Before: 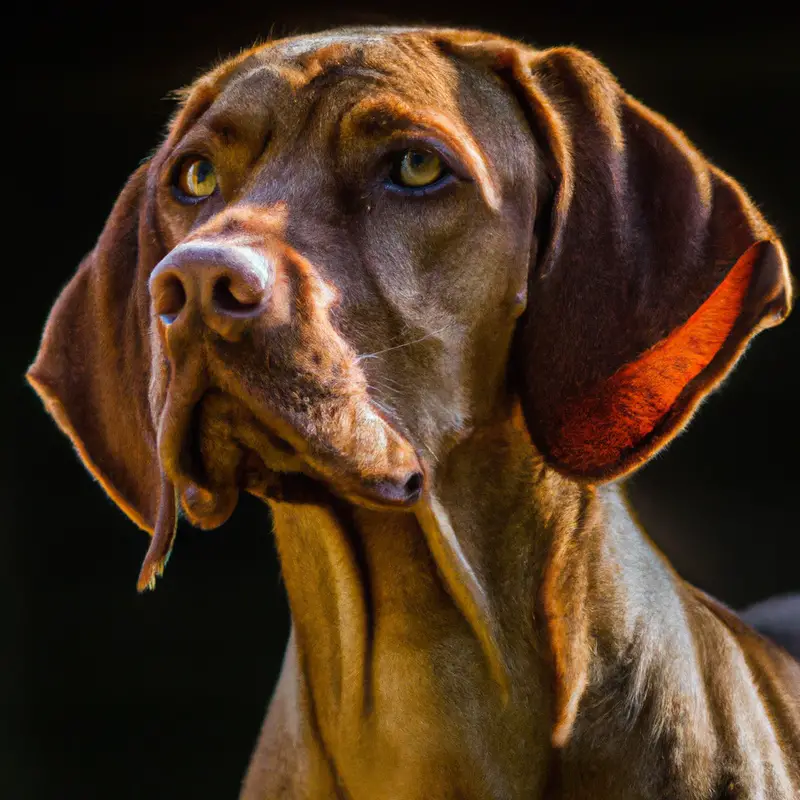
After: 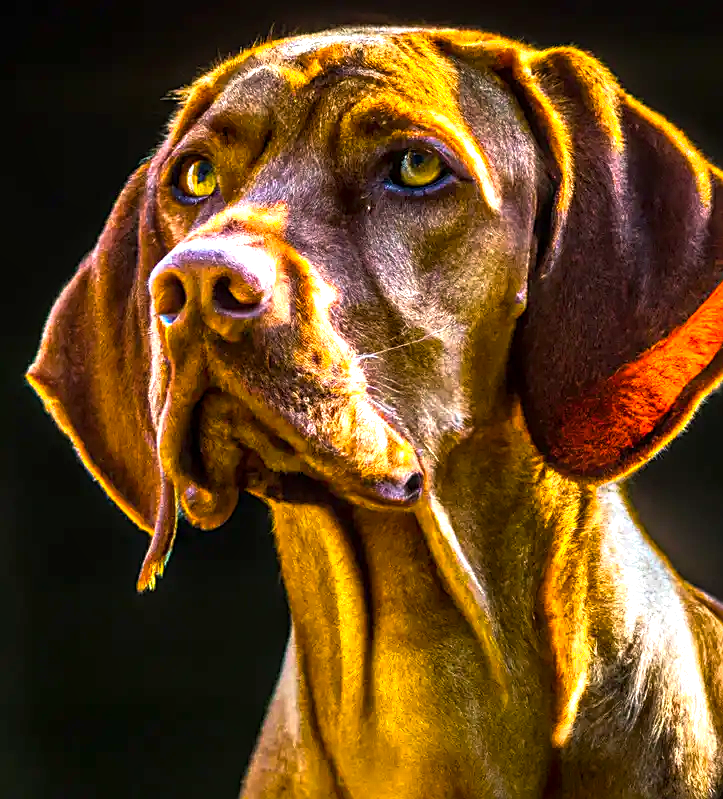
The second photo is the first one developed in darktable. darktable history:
crop: right 9.509%, bottom 0.031%
shadows and highlights: shadows 0, highlights 40
local contrast: detail 130%
sharpen: on, module defaults
color balance rgb: linear chroma grading › shadows -10%, linear chroma grading › global chroma 20%, perceptual saturation grading › global saturation 15%, perceptual brilliance grading › global brilliance 30%, perceptual brilliance grading › highlights 12%, perceptual brilliance grading › mid-tones 24%, global vibrance 20%
